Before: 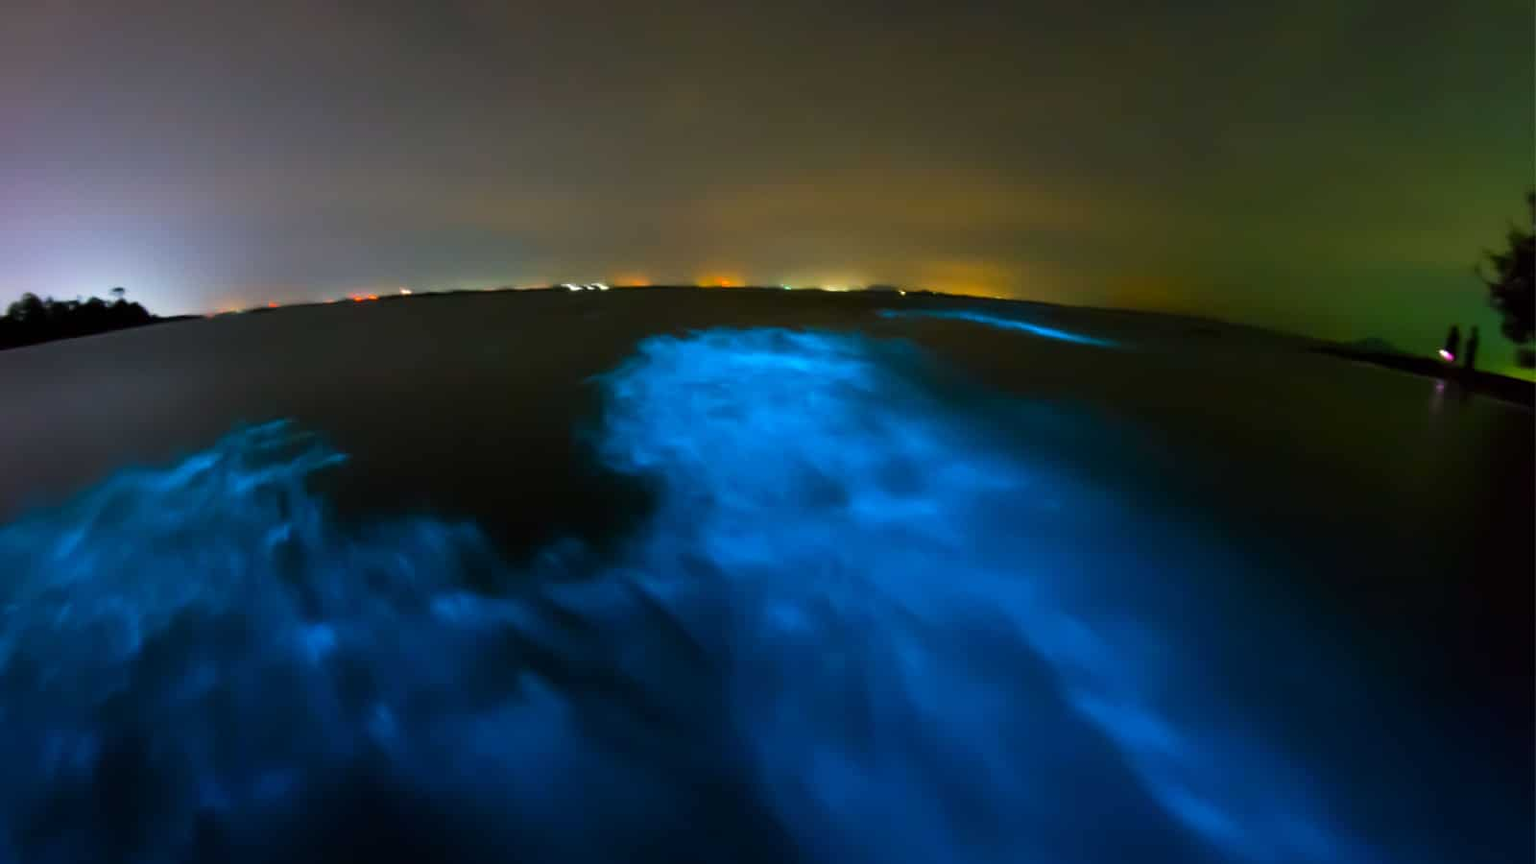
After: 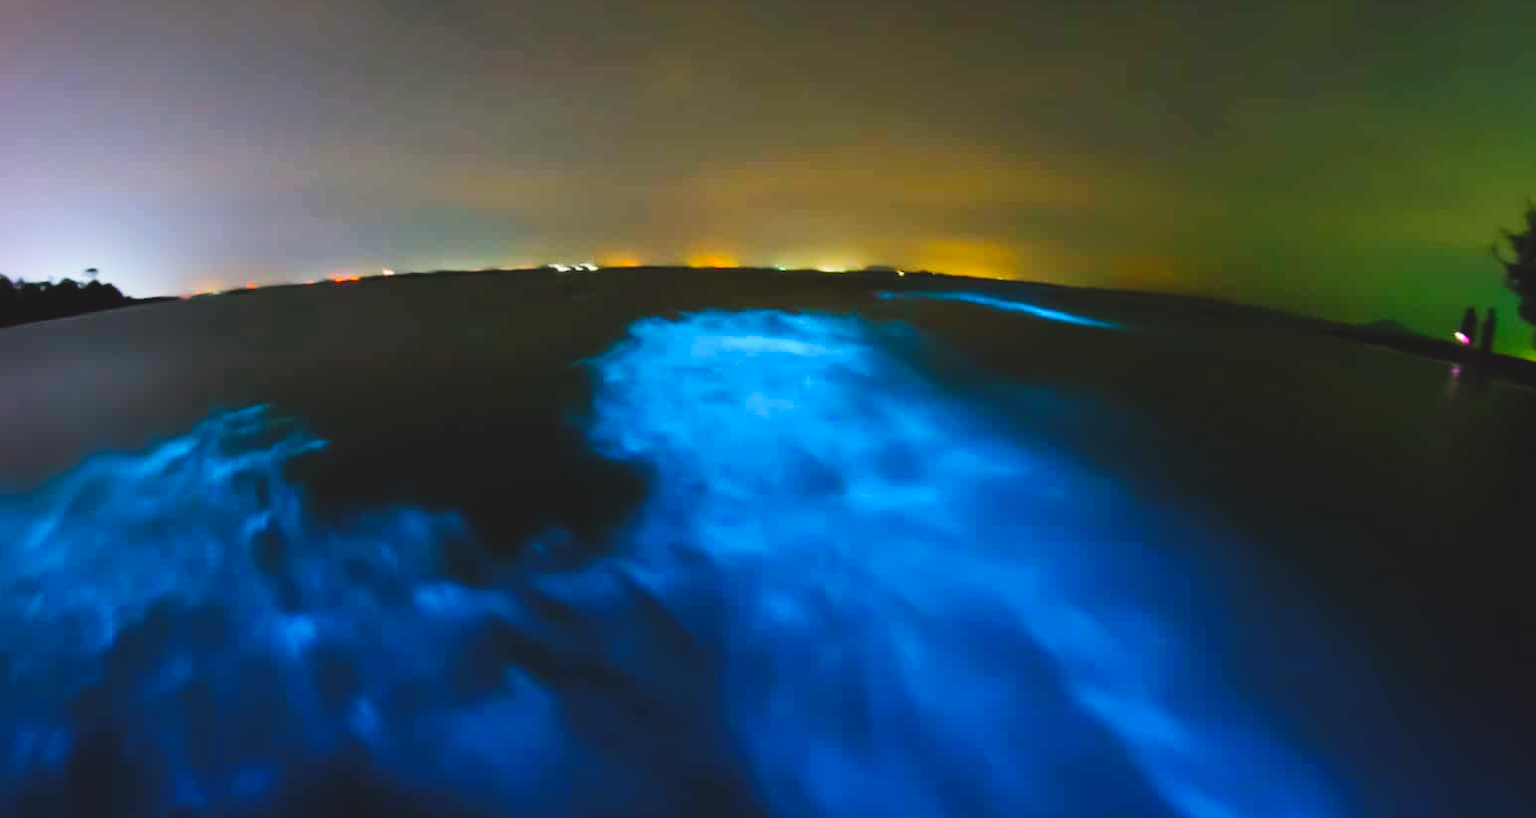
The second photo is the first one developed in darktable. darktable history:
color balance: lift [1.01, 1, 1, 1], gamma [1.097, 1, 1, 1], gain [0.85, 1, 1, 1]
crop: left 1.964%, top 3.251%, right 1.122%, bottom 4.933%
exposure: exposure 0.078 EV, compensate highlight preservation false
contrast brightness saturation: contrast 0.04, saturation 0.16
base curve: curves: ch0 [(0, 0) (0.032, 0.025) (0.121, 0.166) (0.206, 0.329) (0.605, 0.79) (1, 1)], preserve colors none
